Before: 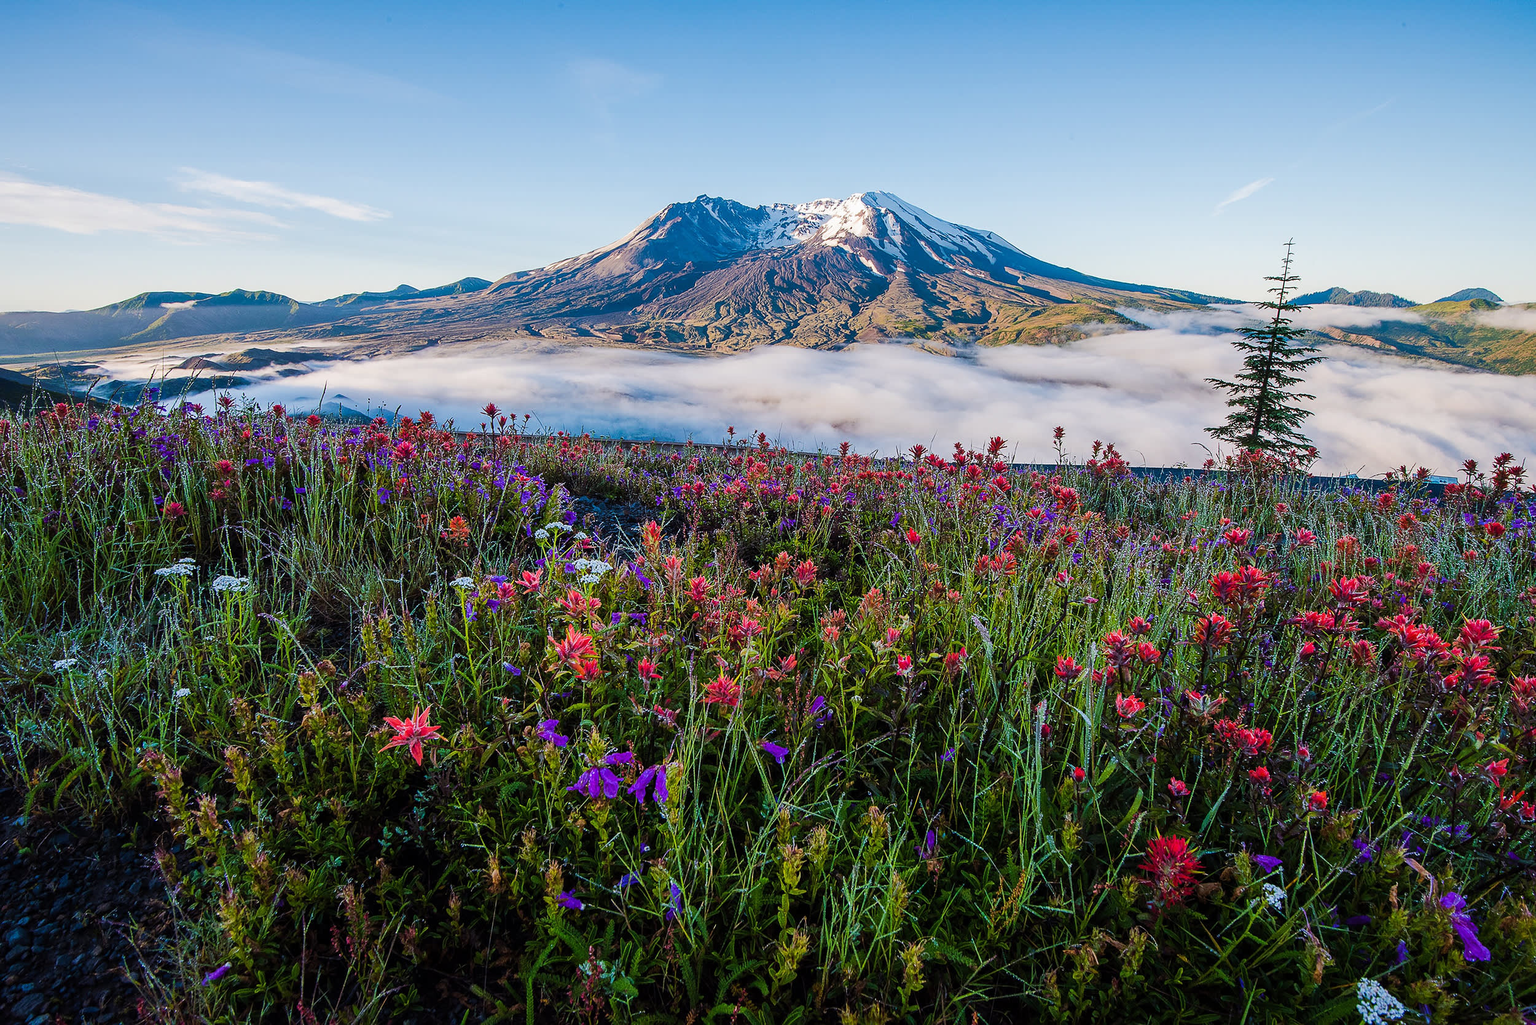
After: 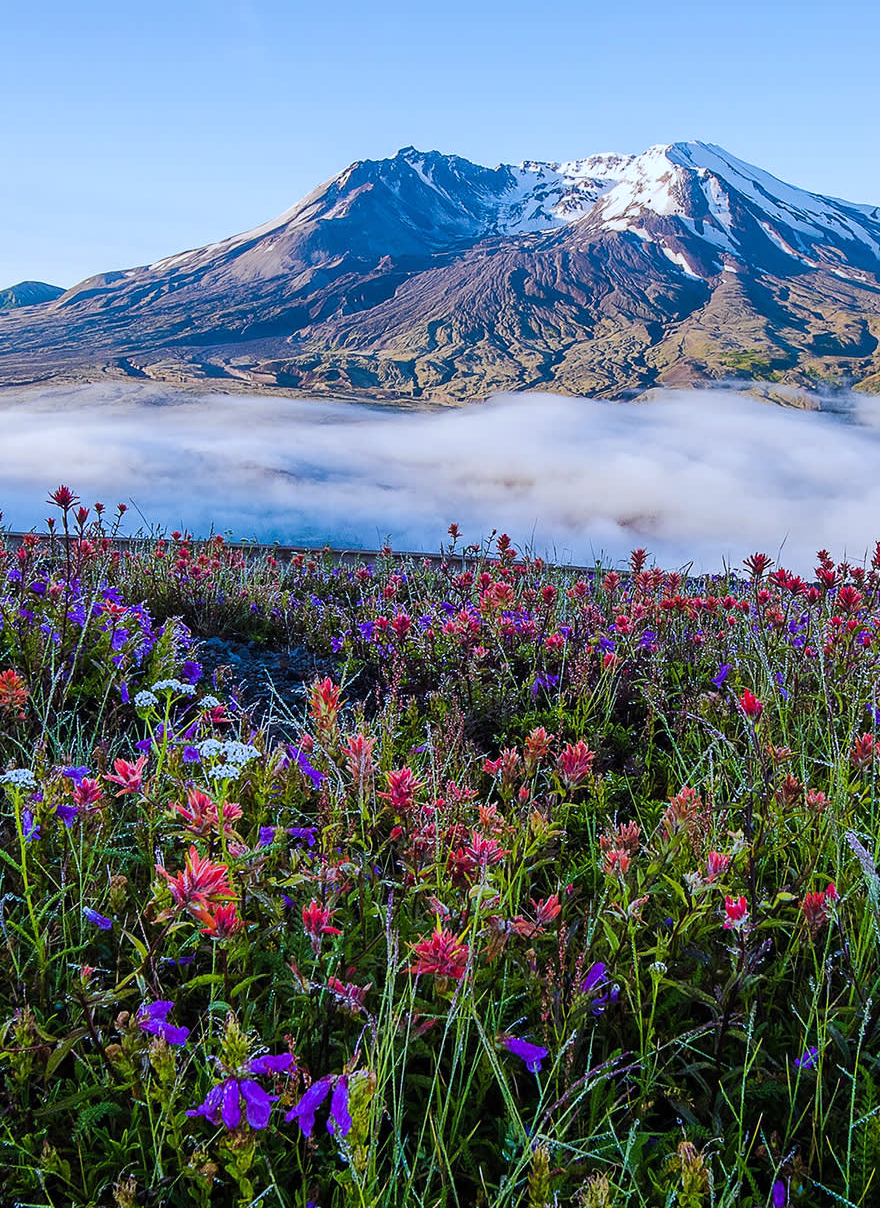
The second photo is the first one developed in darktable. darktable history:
crop and rotate: left 29.476%, top 10.214%, right 35.32%, bottom 17.333%
white balance: red 0.931, blue 1.11
